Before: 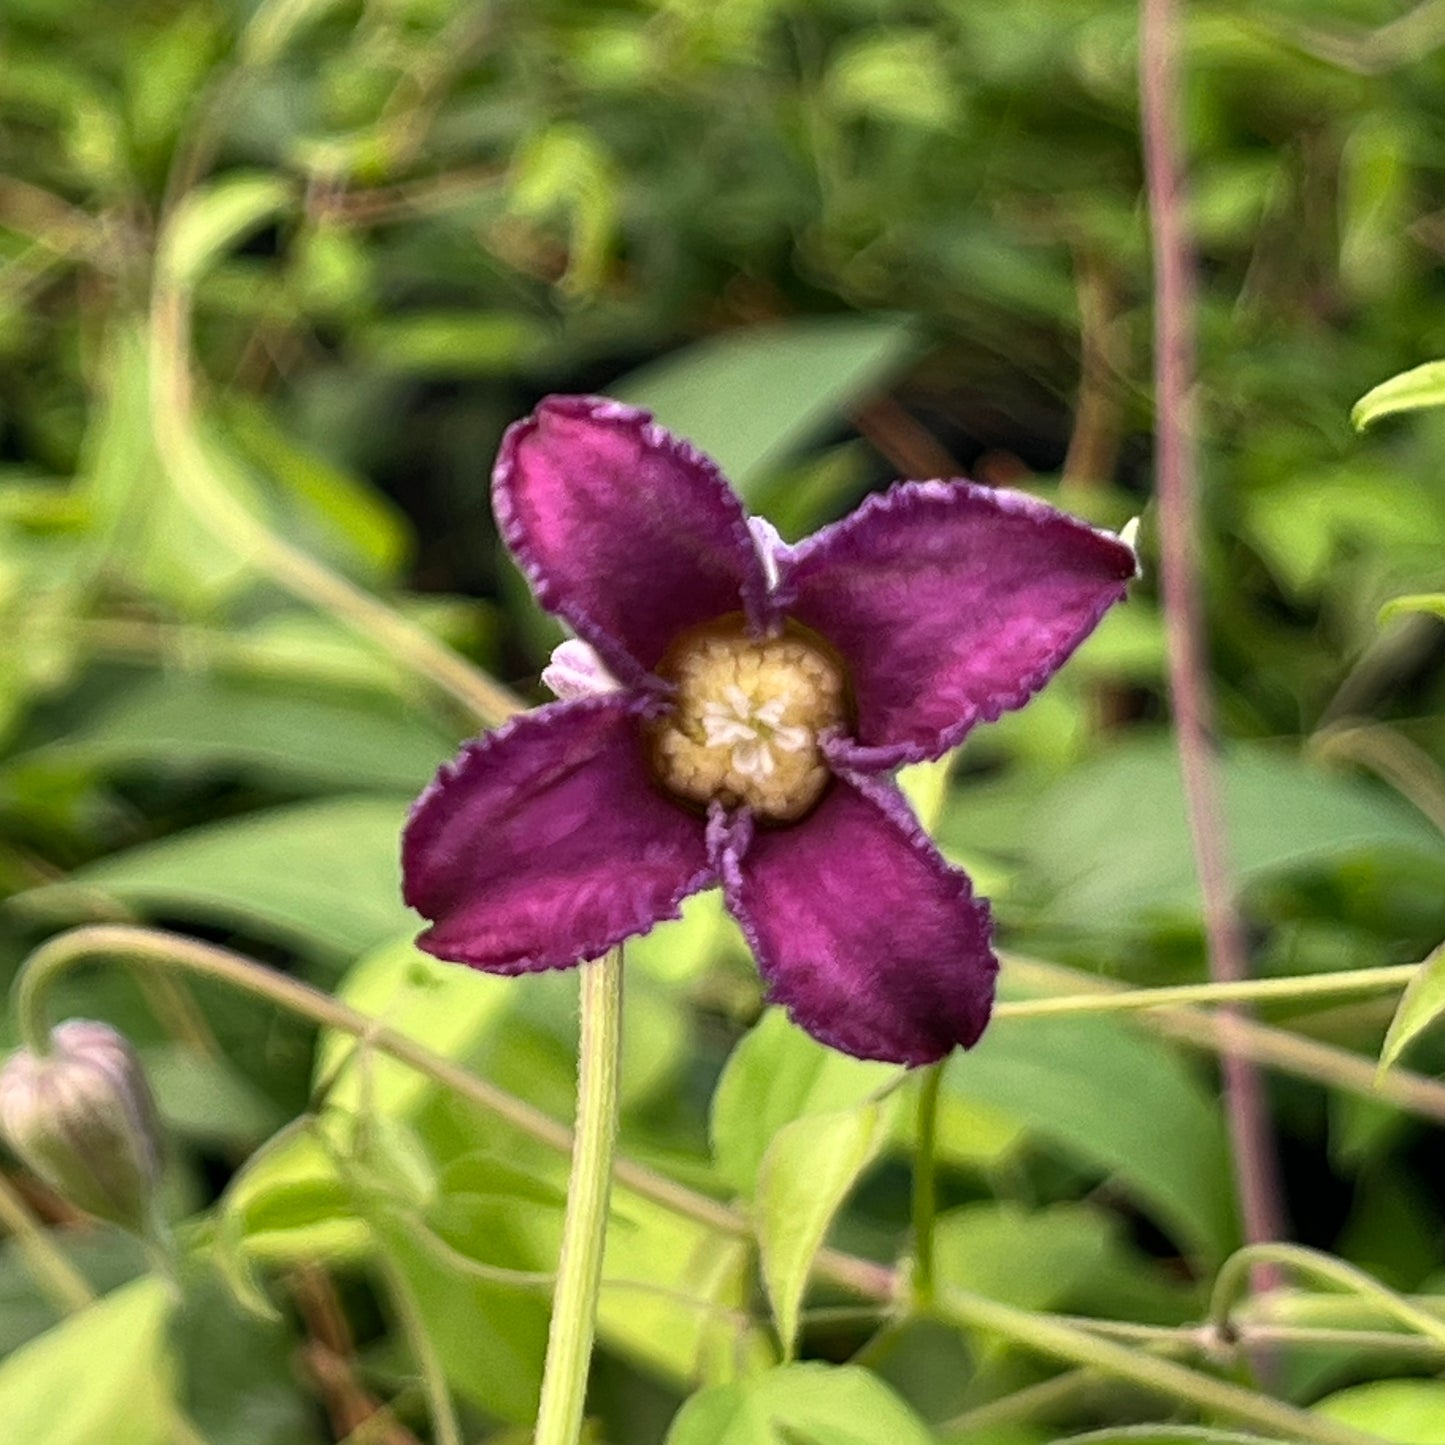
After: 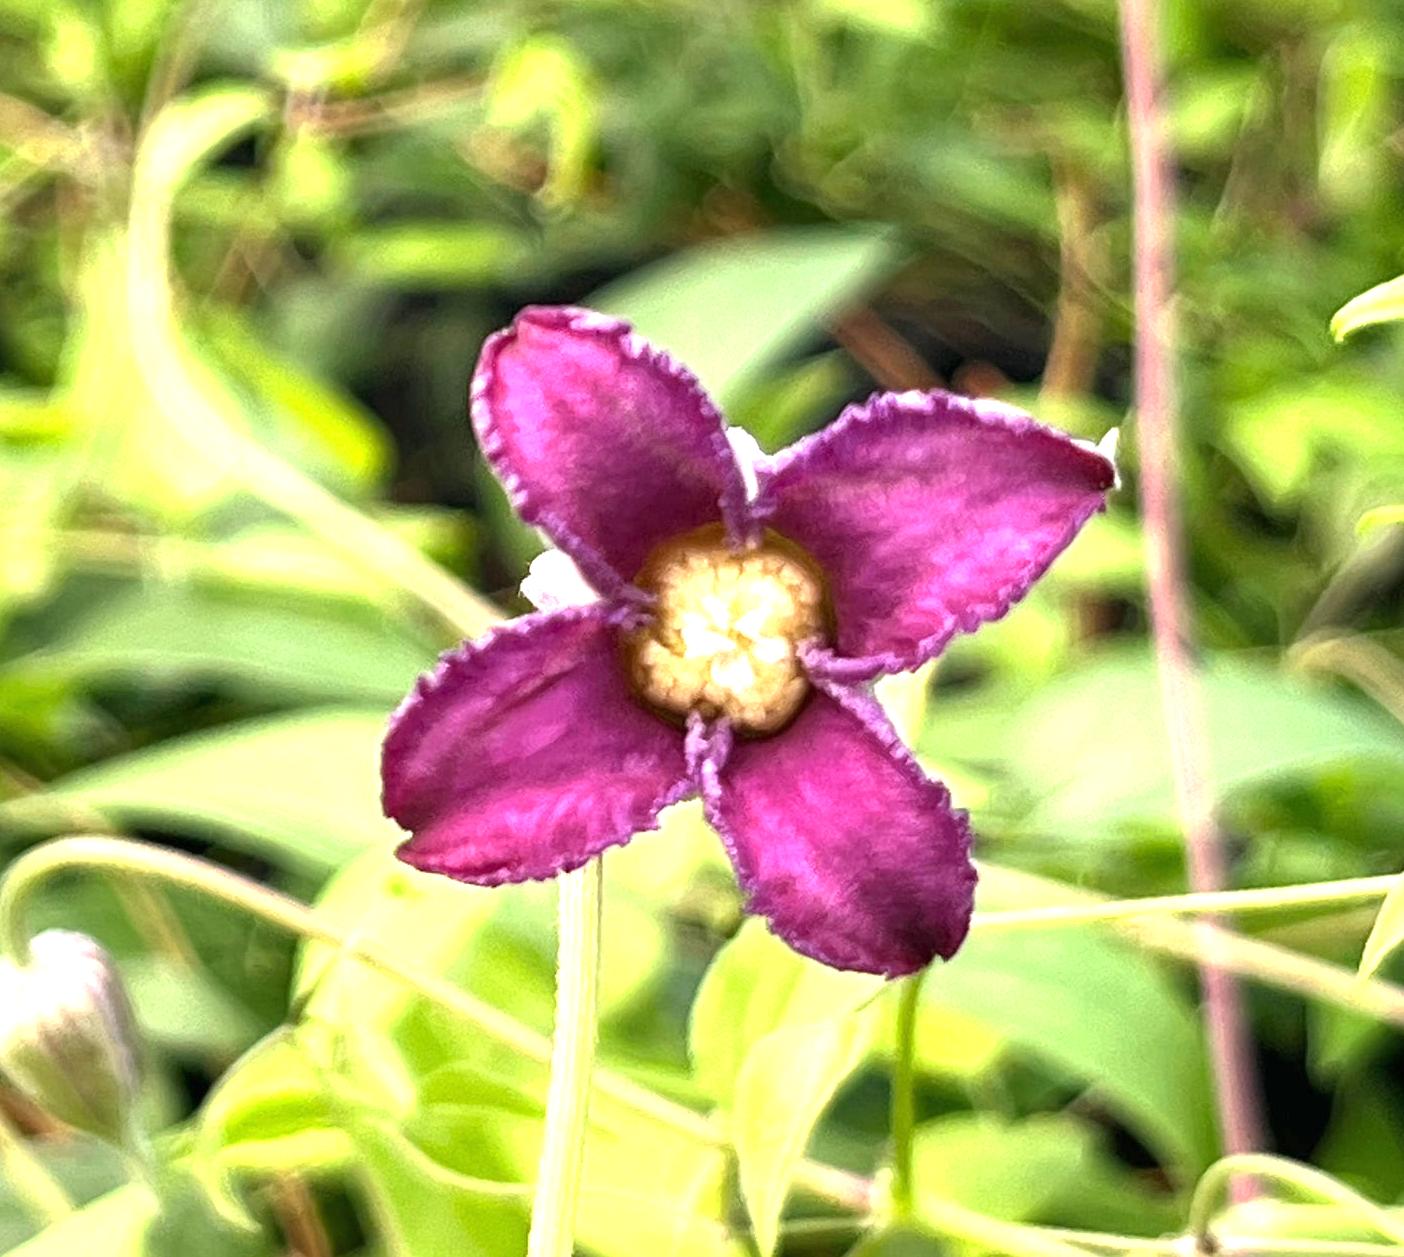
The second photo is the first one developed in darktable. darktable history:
exposure: black level correction 0, exposure 1.366 EV, compensate highlight preservation false
crop: left 1.493%, top 6.192%, right 1.311%, bottom 6.795%
